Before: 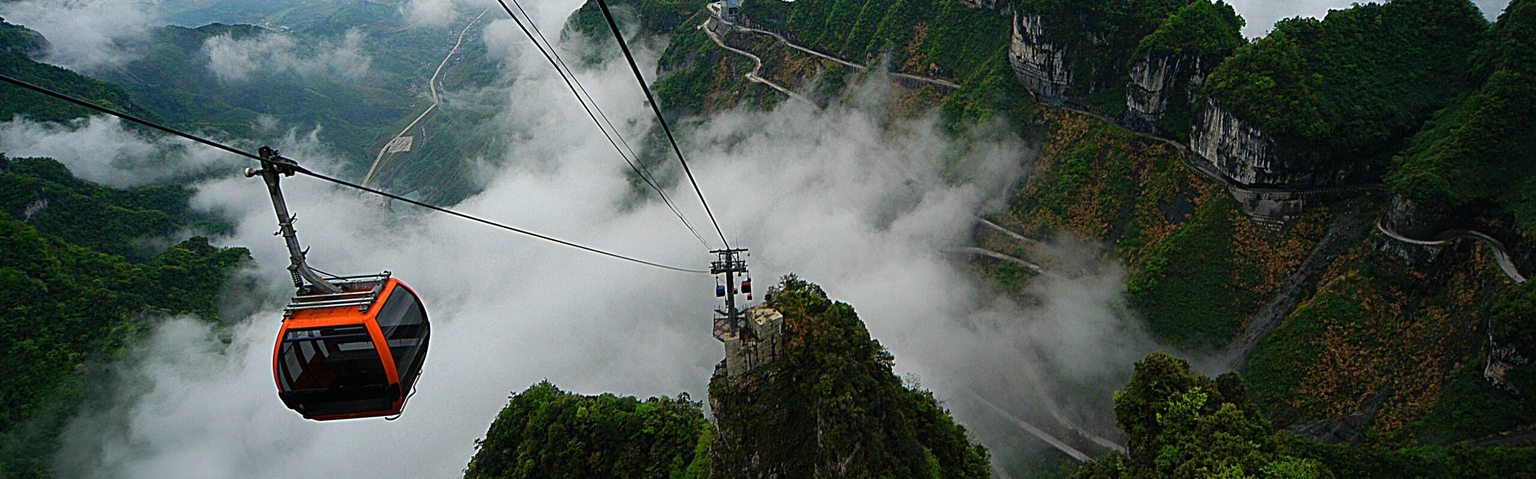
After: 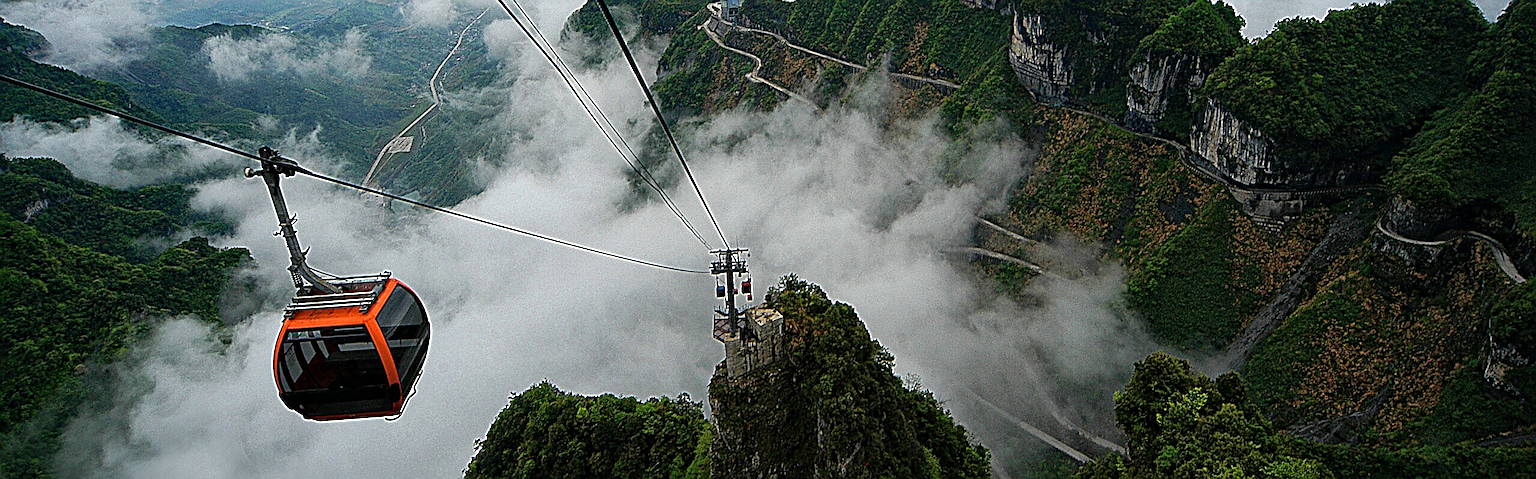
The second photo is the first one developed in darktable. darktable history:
local contrast: mode bilateral grid, contrast 20, coarseness 20, detail 150%, midtone range 0.2
sharpen: radius 1.392, amount 1.249, threshold 0.705
